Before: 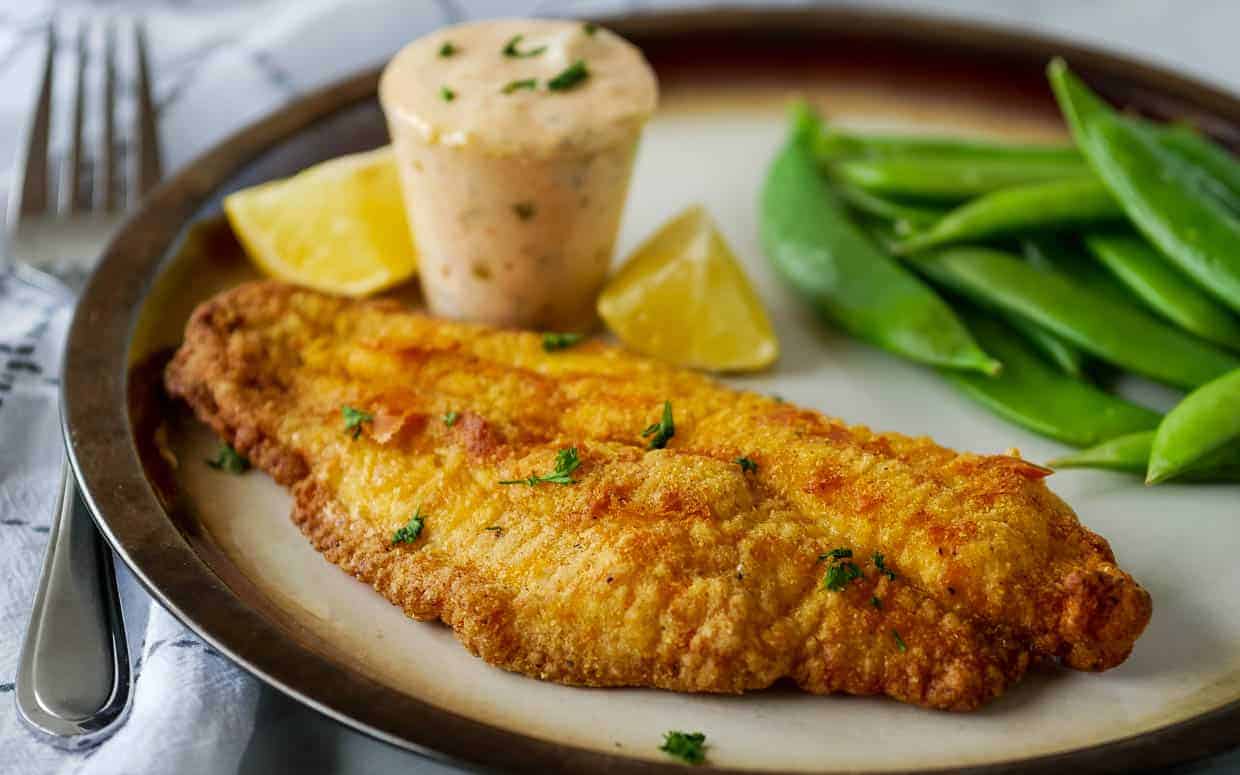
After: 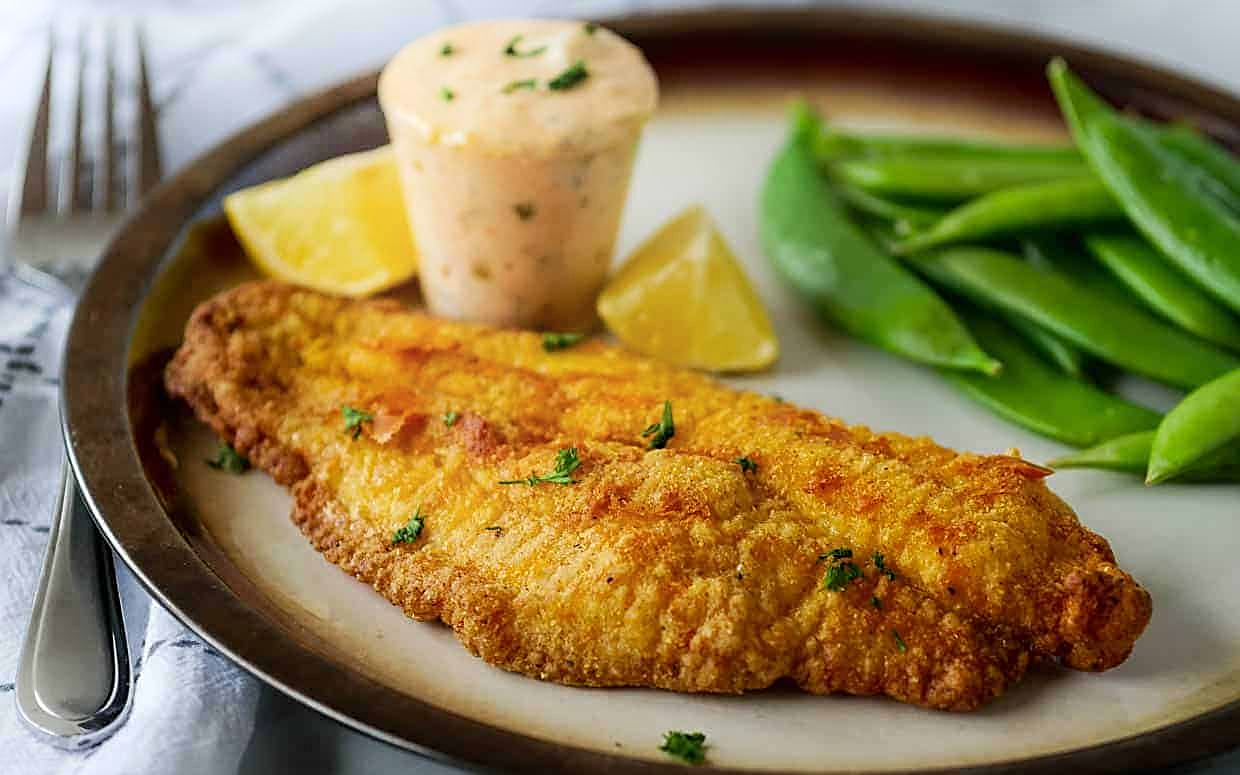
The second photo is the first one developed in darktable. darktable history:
shadows and highlights: shadows -21.52, highlights 99.52, soften with gaussian
sharpen: on, module defaults
